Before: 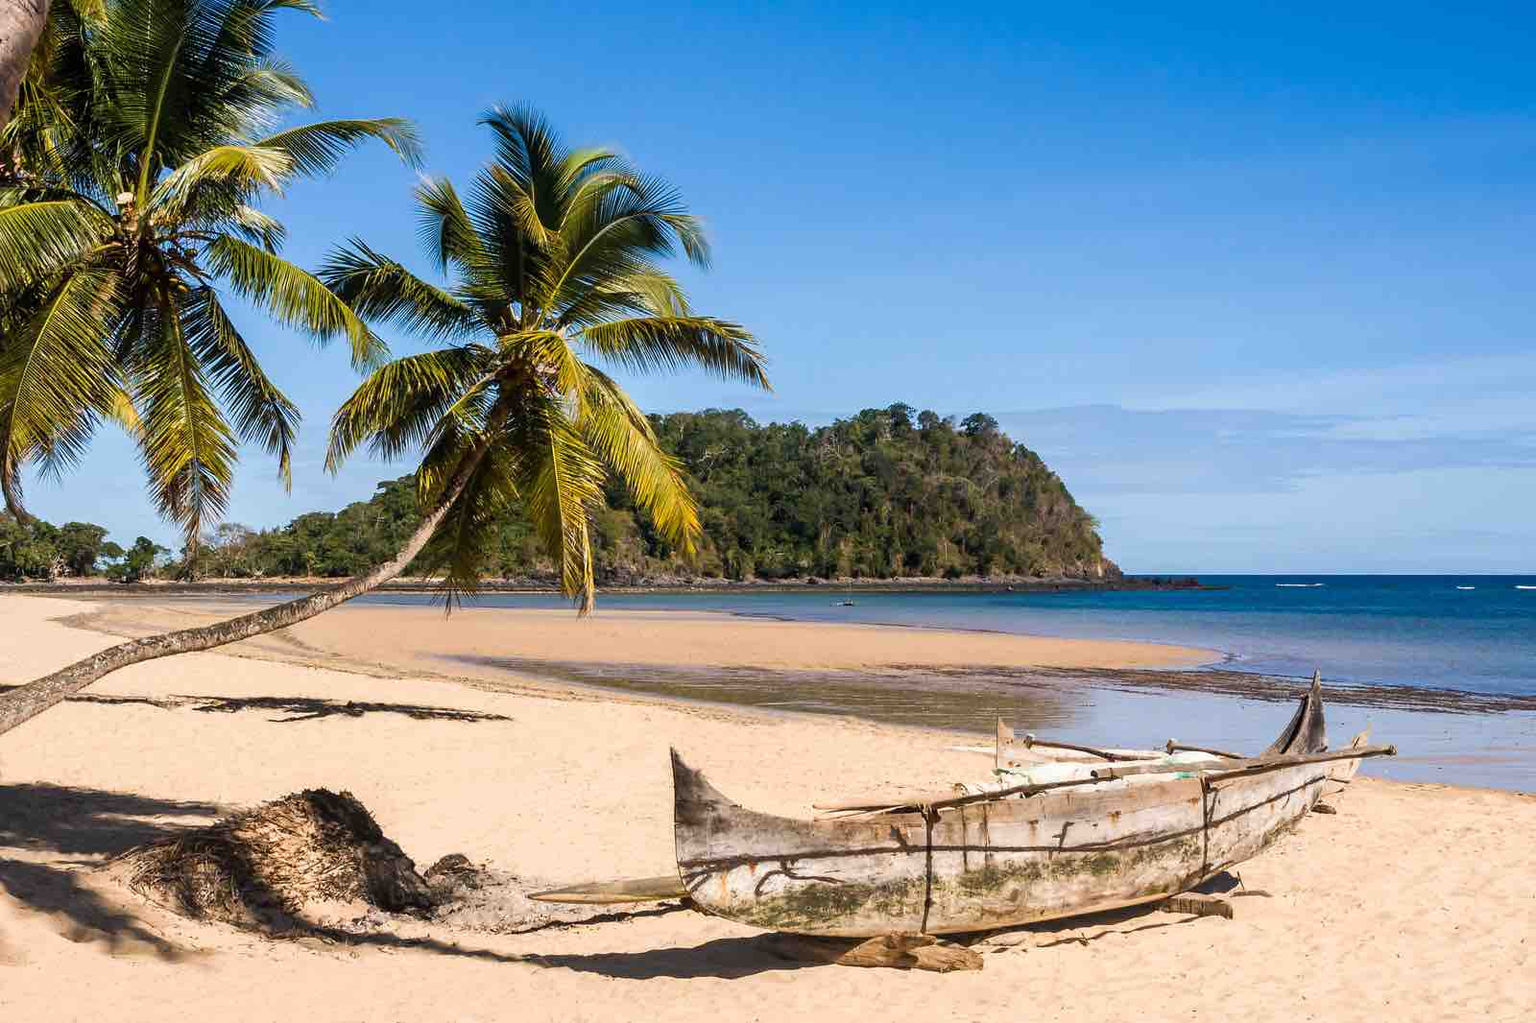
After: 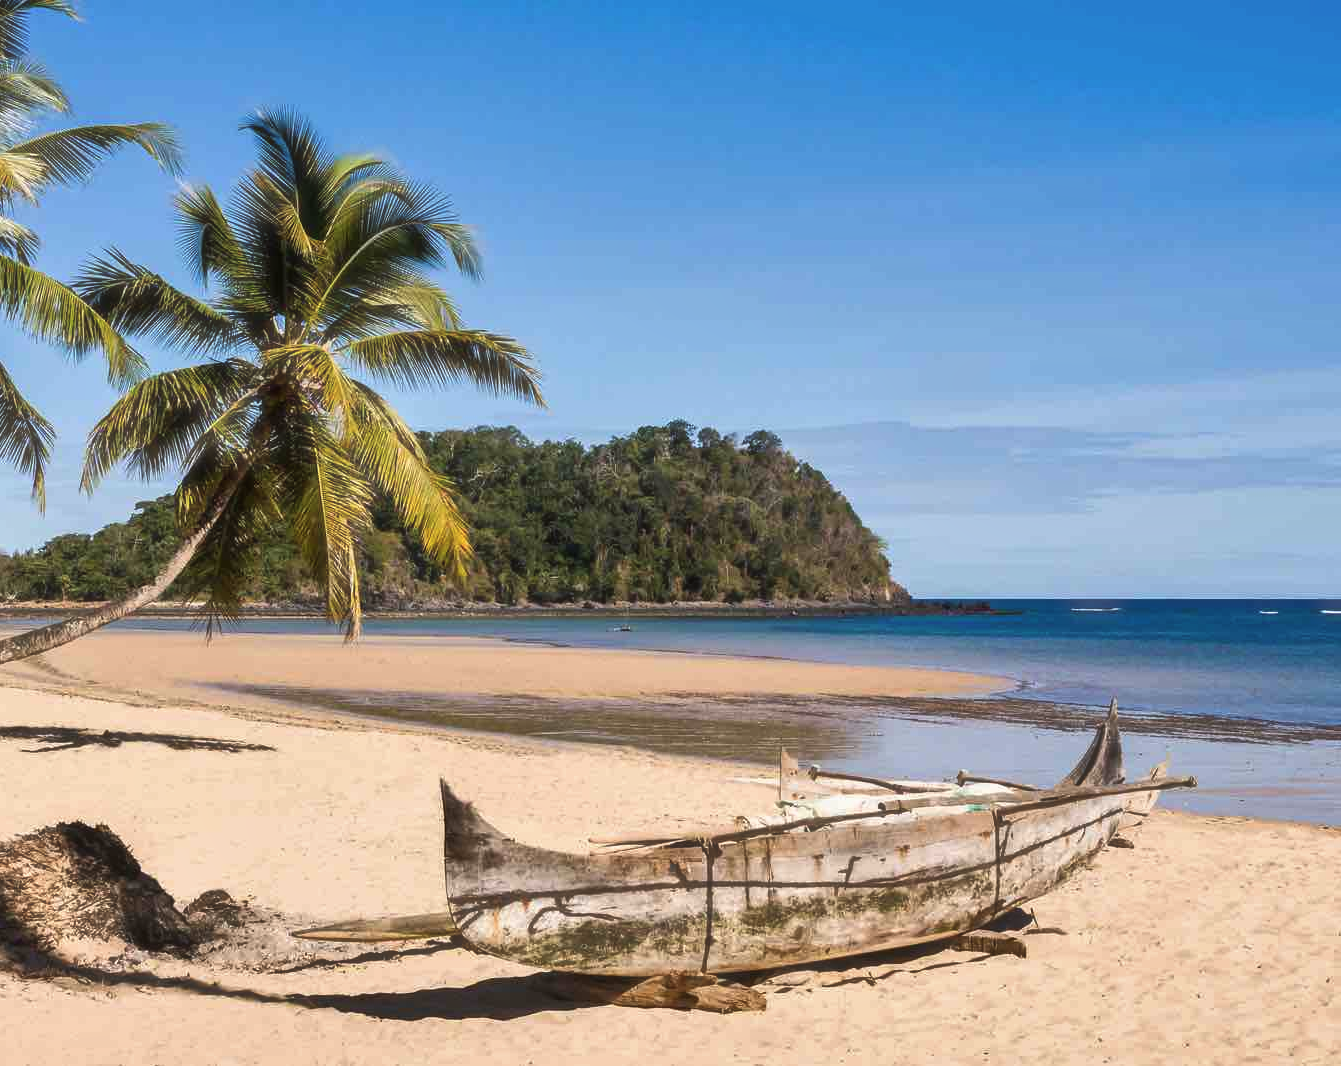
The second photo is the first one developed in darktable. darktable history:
haze removal: strength -0.1, adaptive false
shadows and highlights: soften with gaussian
contrast brightness saturation: saturation -0.04
crop: left 16.145%
